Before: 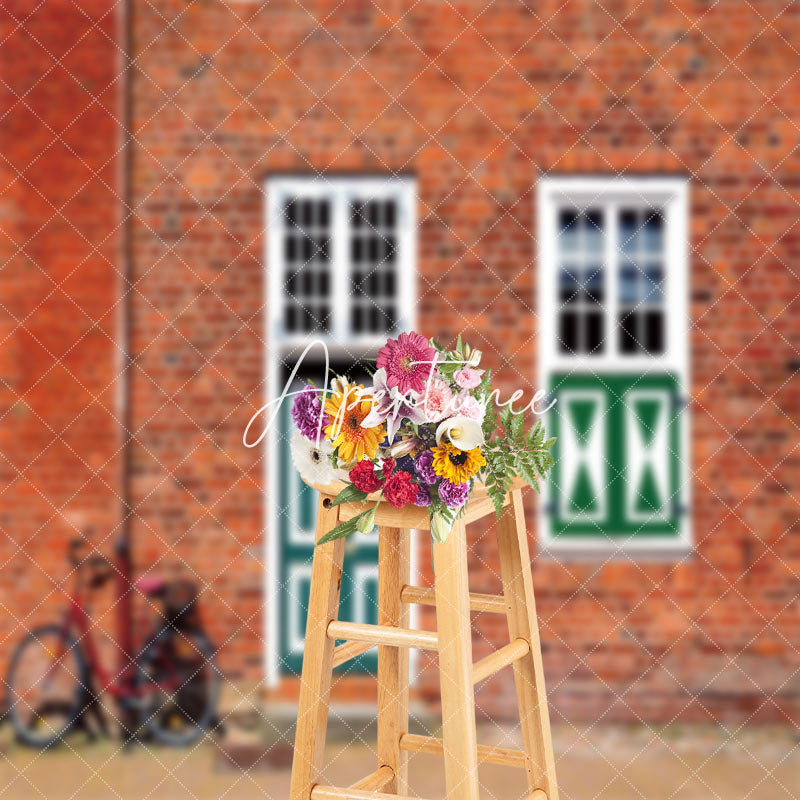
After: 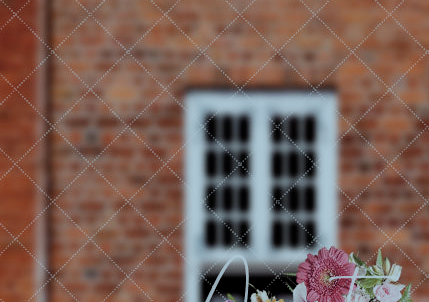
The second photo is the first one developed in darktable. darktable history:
filmic rgb: middle gray luminance 29%, black relative exposure -10.3 EV, white relative exposure 5.5 EV, threshold 6 EV, target black luminance 0%, hardness 3.95, latitude 2.04%, contrast 1.132, highlights saturation mix 5%, shadows ↔ highlights balance 15.11%, preserve chrominance no, color science v3 (2019), use custom middle-gray values true, iterations of high-quality reconstruction 0, enable highlight reconstruction true
crop: left 10.121%, top 10.631%, right 36.218%, bottom 51.526%
color correction: highlights a* -12.64, highlights b* -18.1, saturation 0.7
